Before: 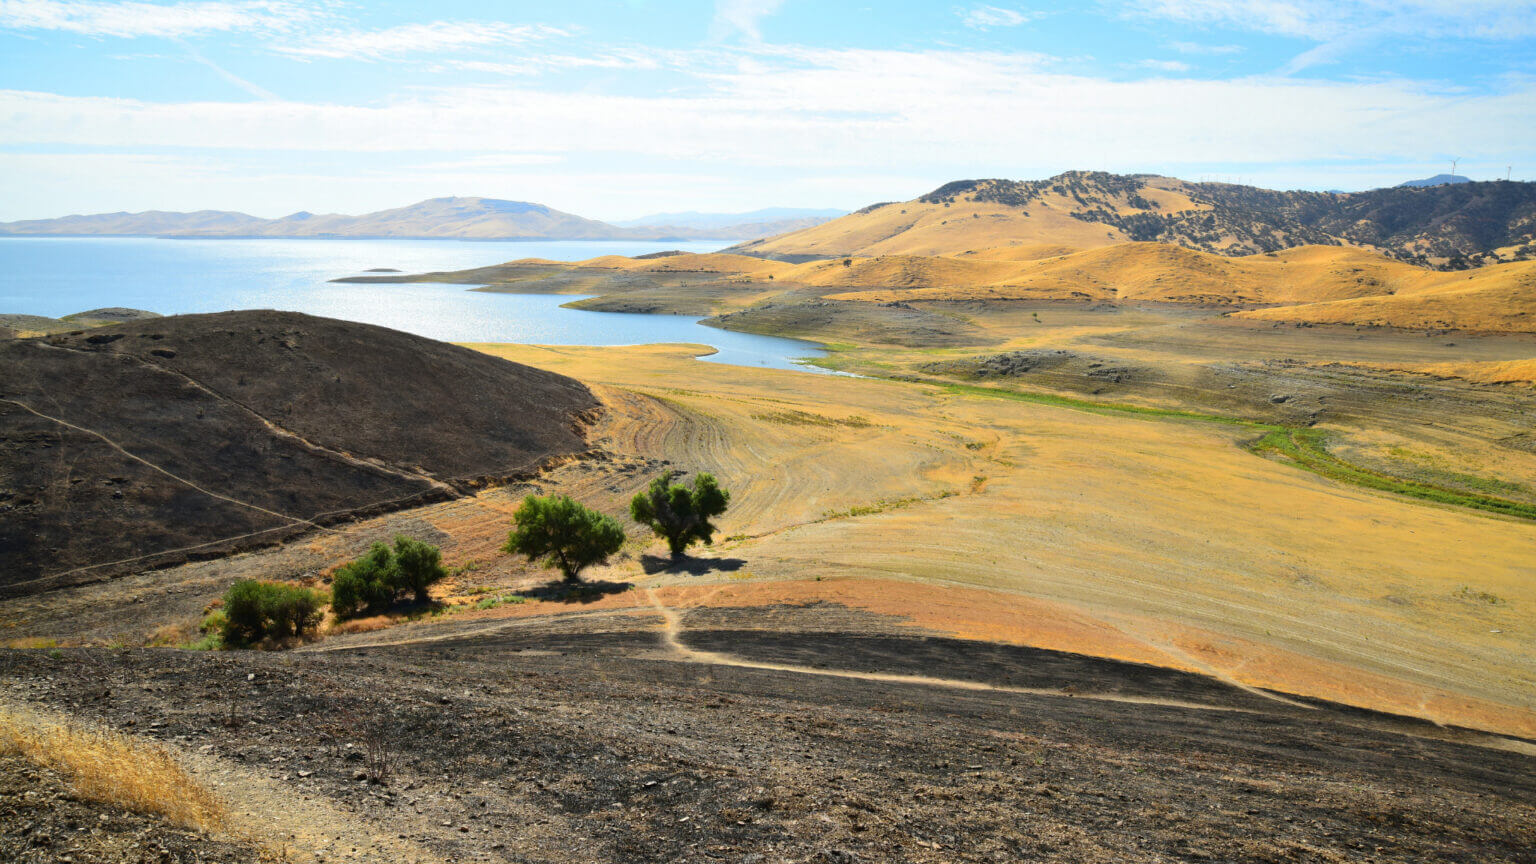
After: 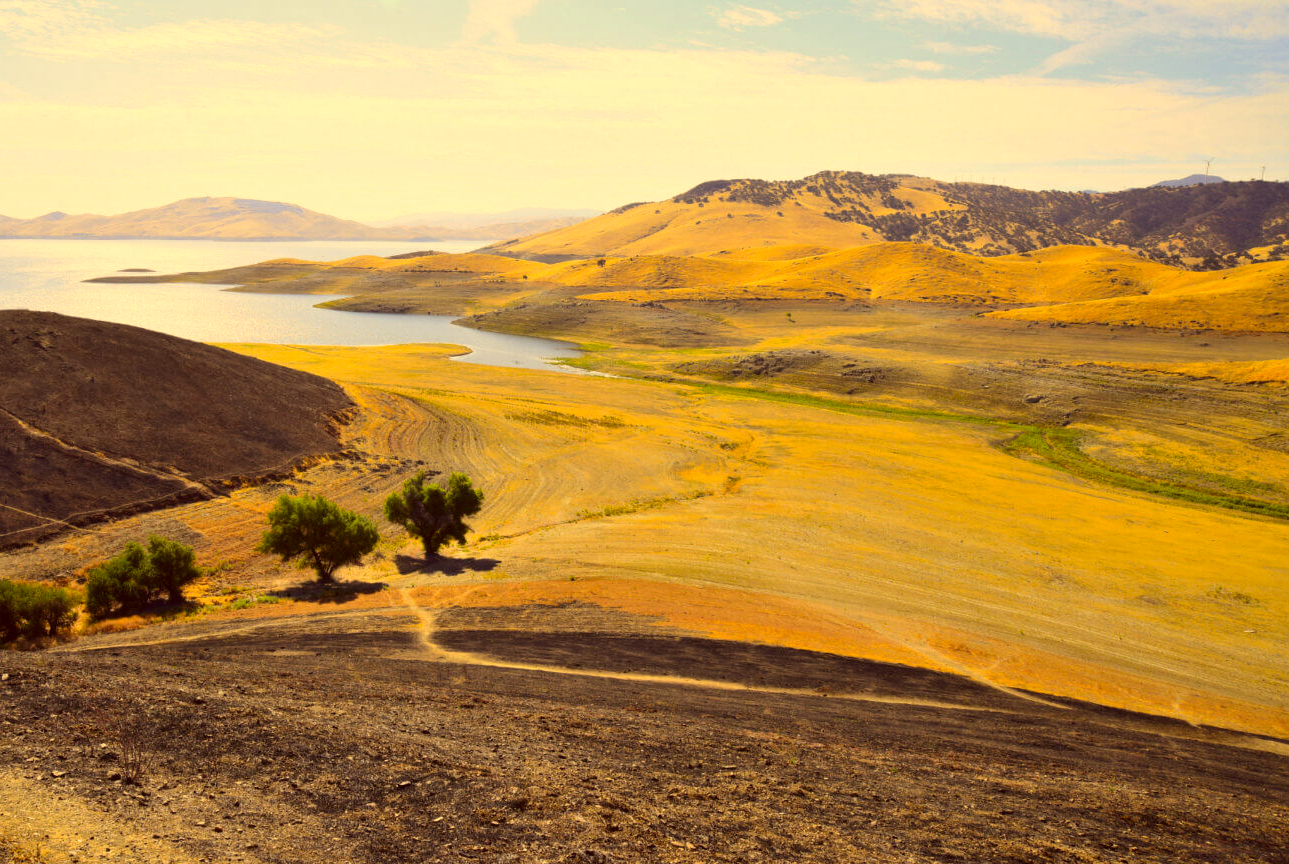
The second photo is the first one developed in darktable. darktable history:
crop: left 16.023%
color correction: highlights a* 9.99, highlights b* 39.25, shadows a* 14.07, shadows b* 3.25
